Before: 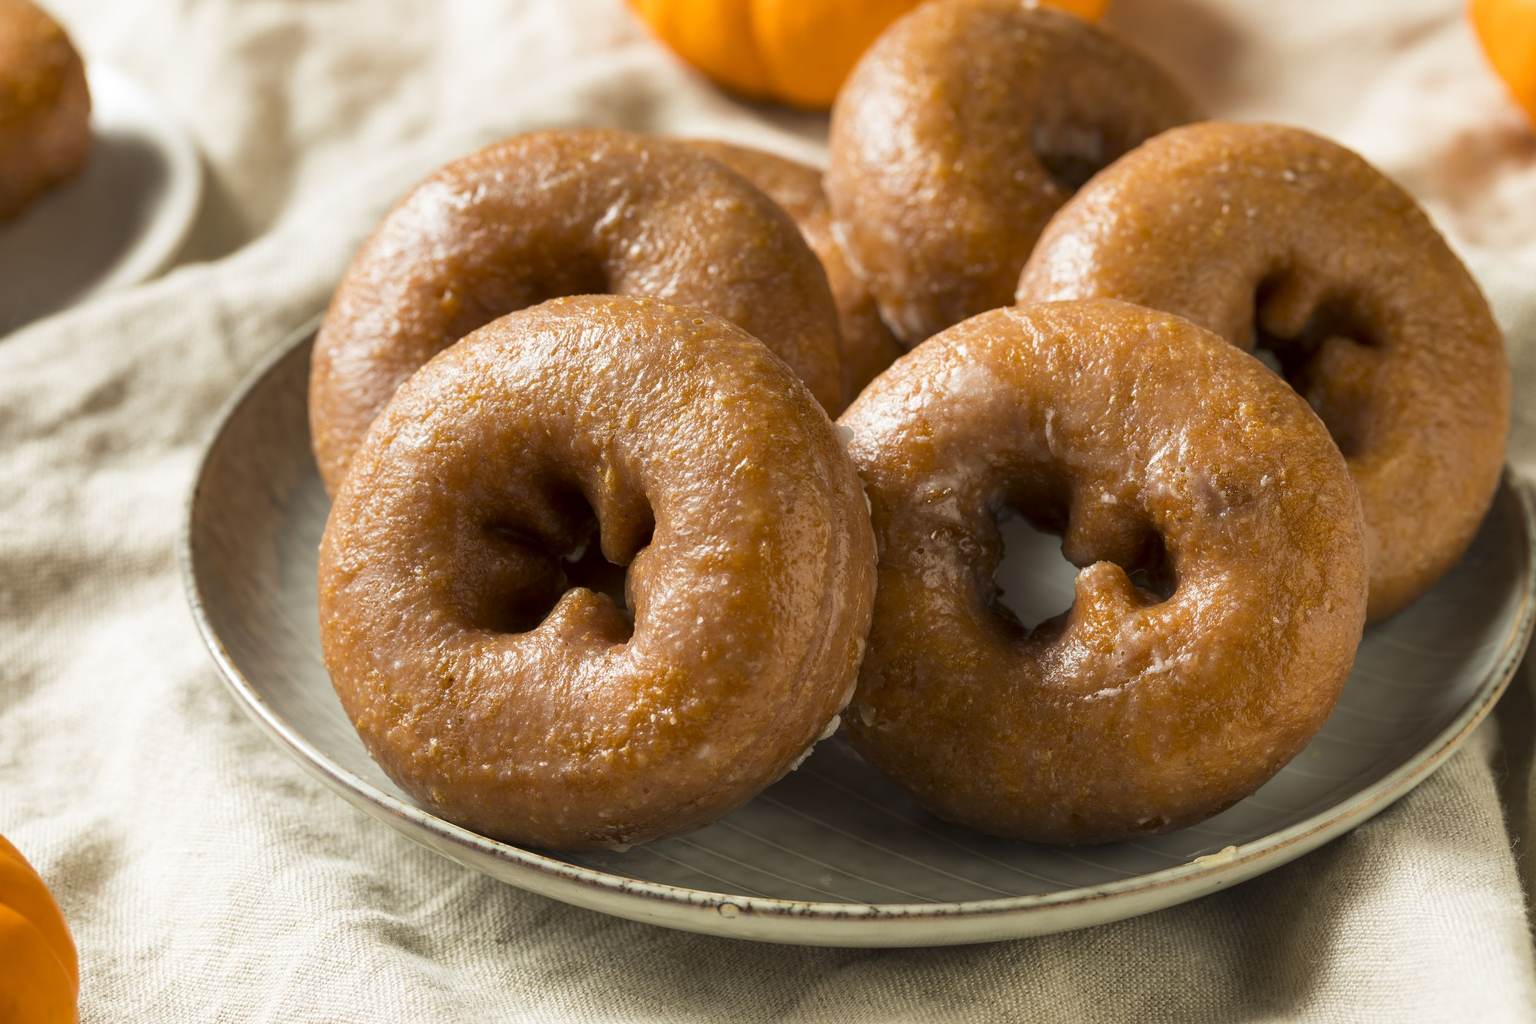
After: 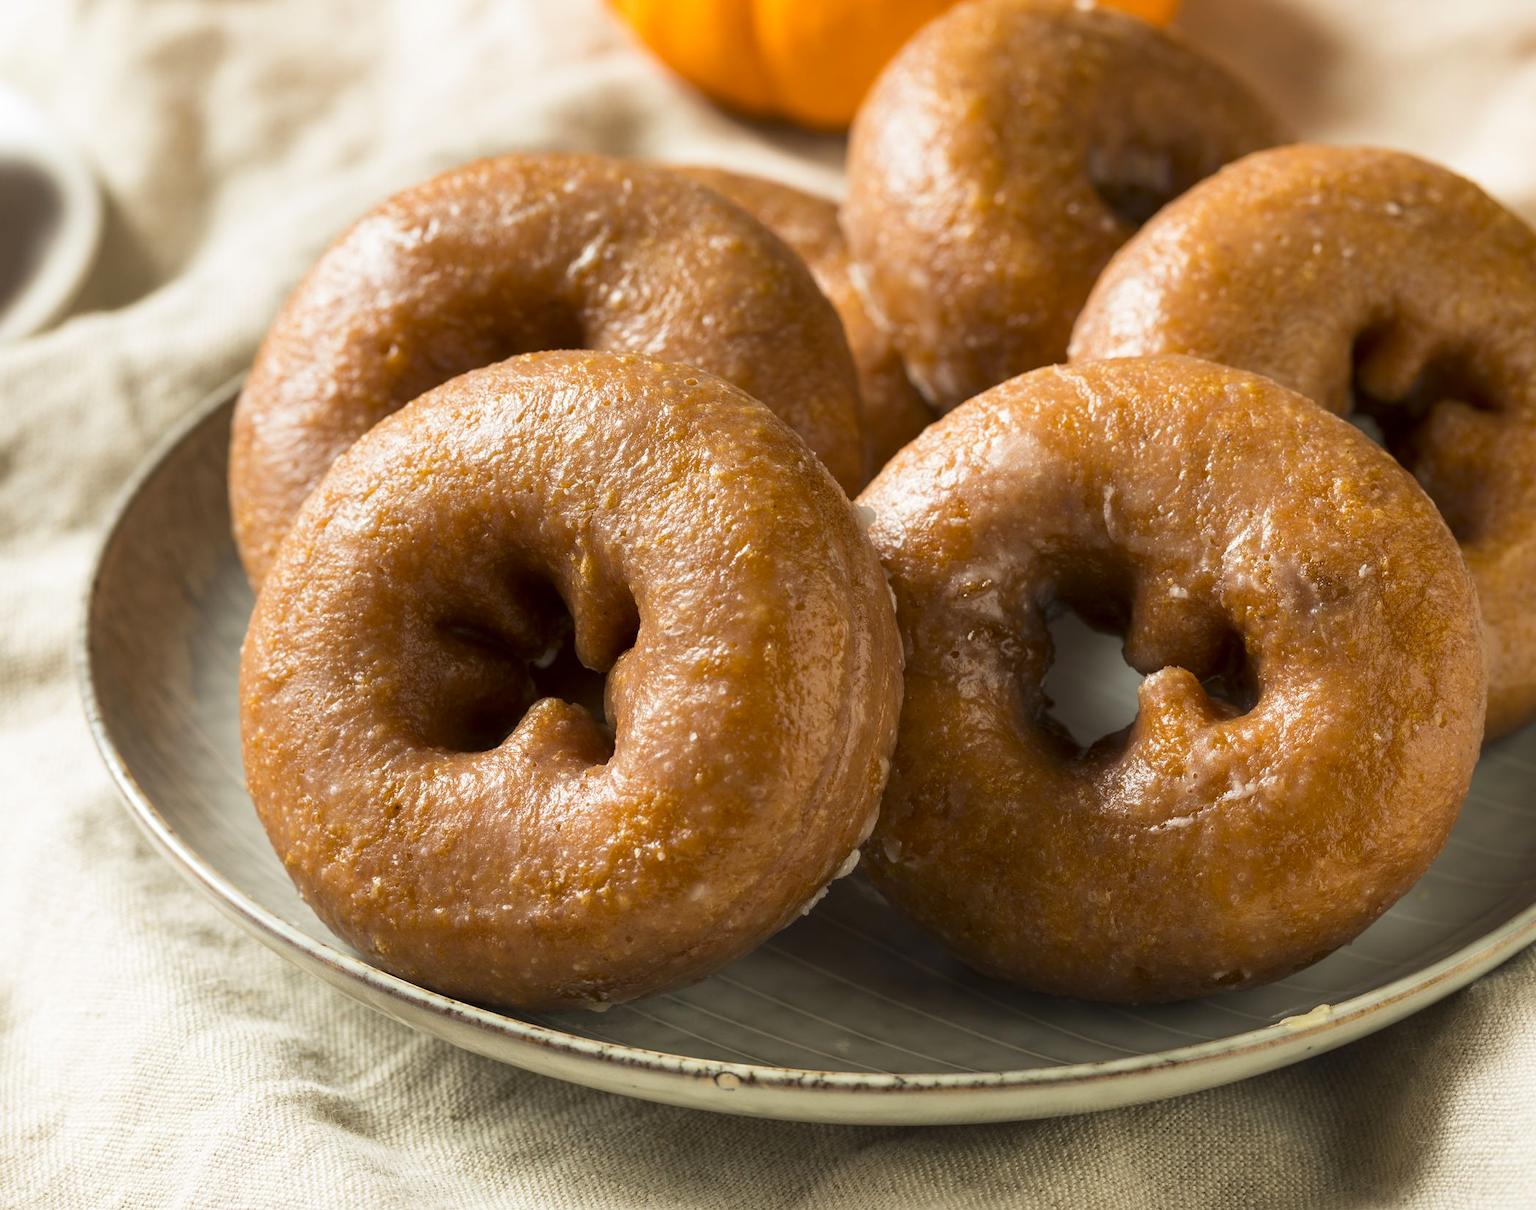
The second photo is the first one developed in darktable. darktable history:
contrast brightness saturation: contrast 0.1, brightness 0.03, saturation 0.09
crop: left 7.598%, right 7.873%
